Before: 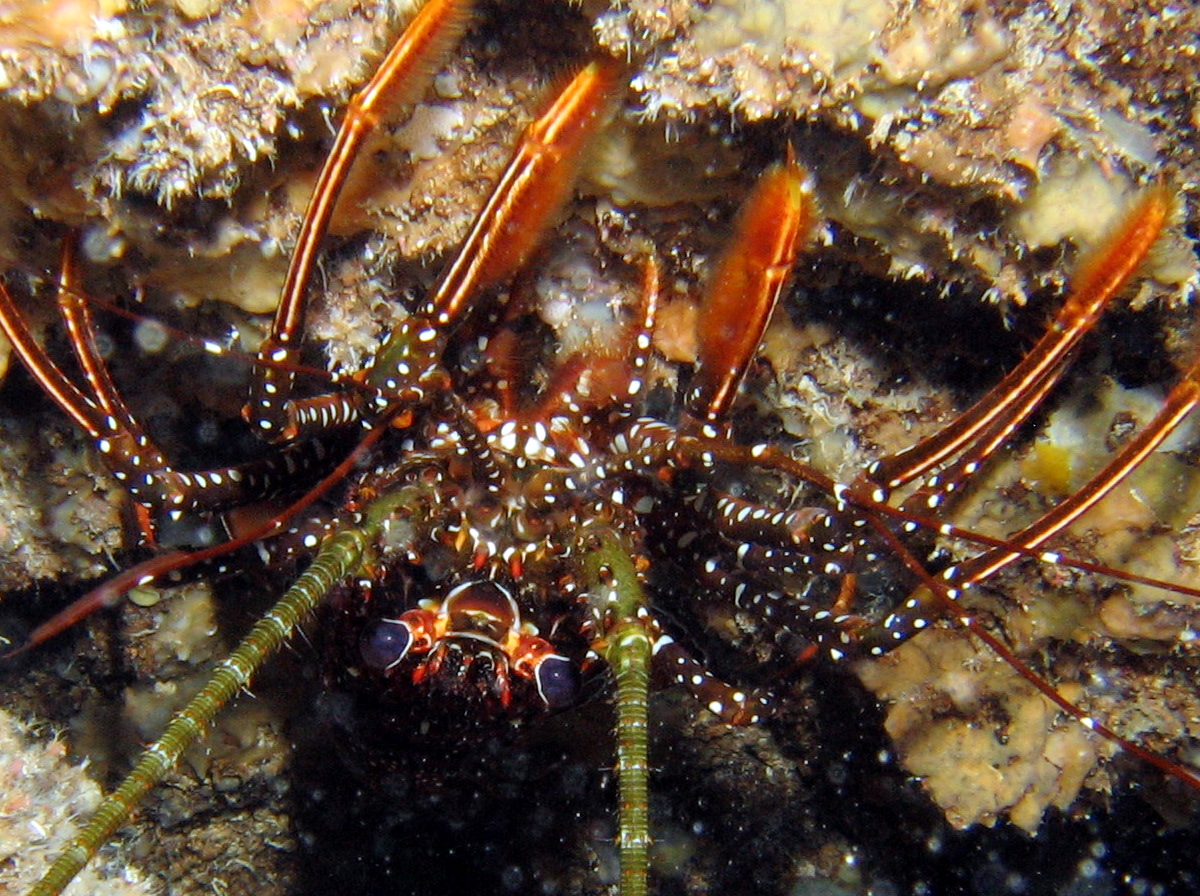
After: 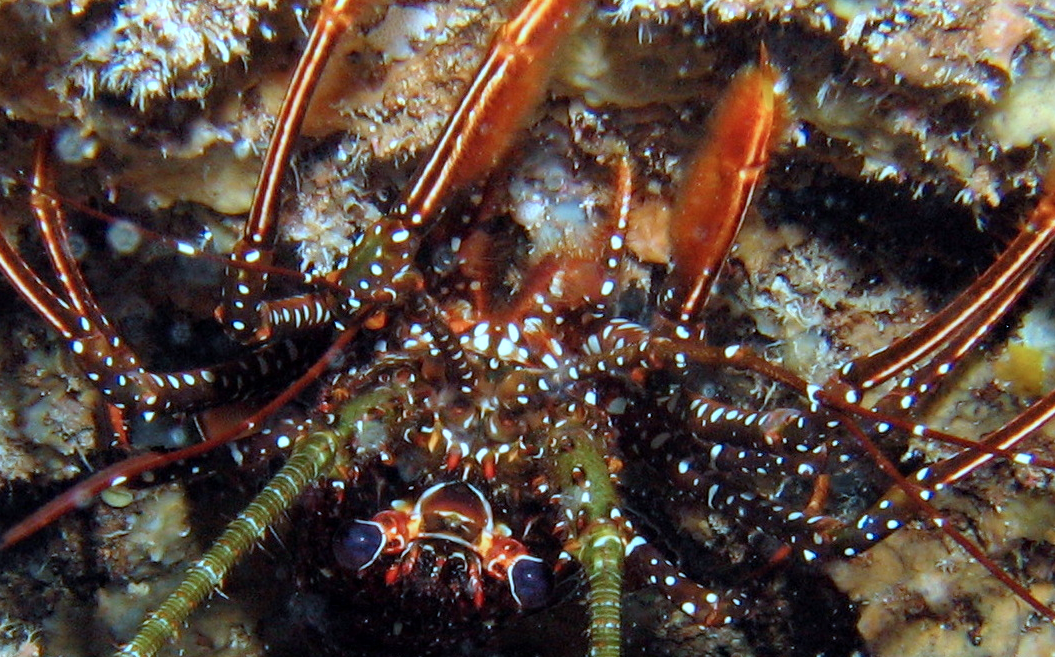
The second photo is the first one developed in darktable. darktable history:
color correction: highlights a* -9.57, highlights b* -22.01
haze removal: compatibility mode true, adaptive false
crop and rotate: left 2.315%, top 11.103%, right 9.769%, bottom 15.554%
